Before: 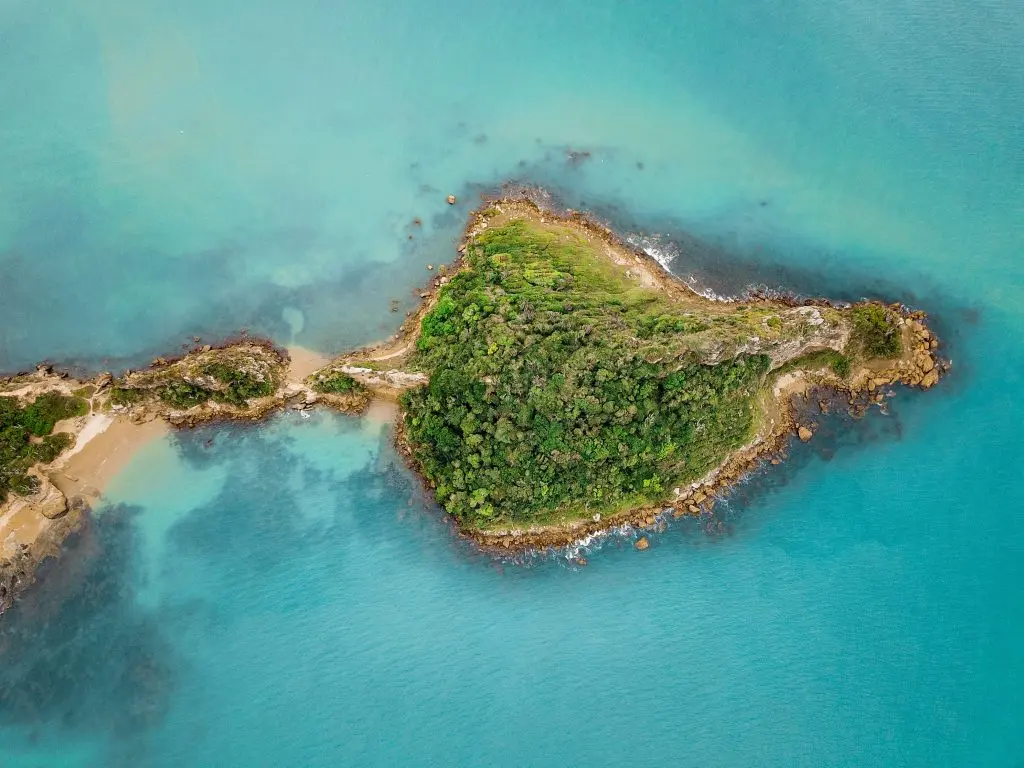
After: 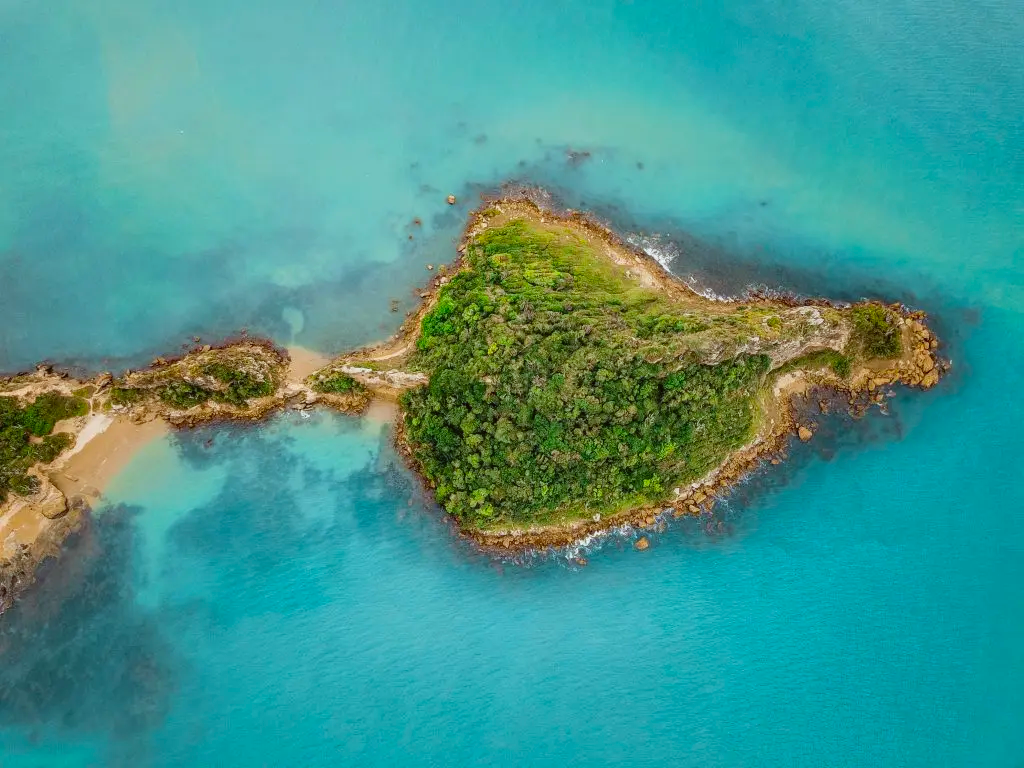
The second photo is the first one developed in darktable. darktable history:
color correction: highlights a* -2.77, highlights b* -2.23, shadows a* 2.32, shadows b* 2.98
exposure: compensate exposure bias true, compensate highlight preservation false
contrast brightness saturation: contrast -0.186, saturation 0.189
local contrast: detail 130%
